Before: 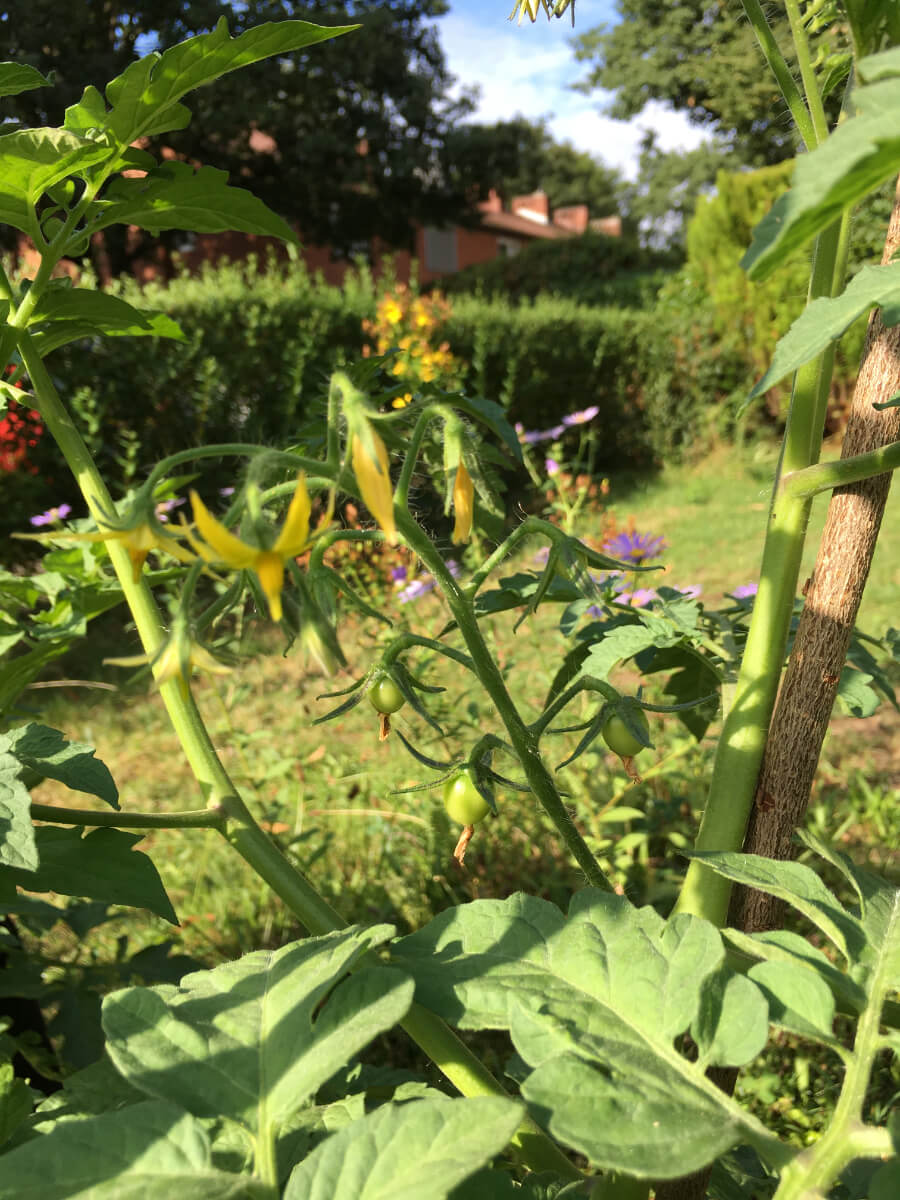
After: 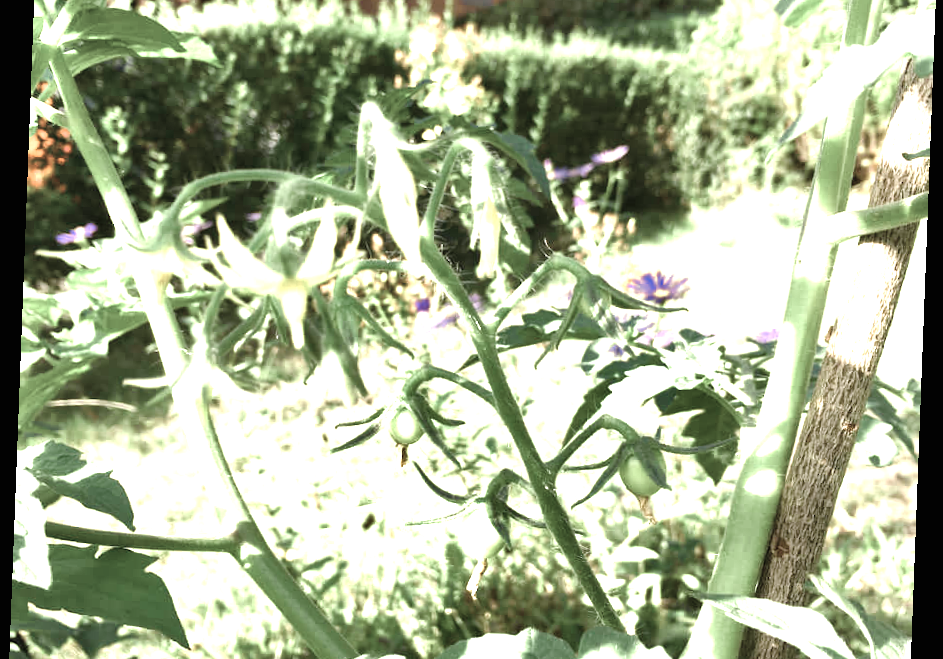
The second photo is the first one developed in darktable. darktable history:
crop and rotate: top 23.043%, bottom 23.437%
rotate and perspective: rotation 2.17°, automatic cropping off
exposure: black level correction 0, exposure 1 EV, compensate exposure bias true, compensate highlight preservation false
shadows and highlights: soften with gaussian
color zones: curves: ch0 [(0.25, 0.667) (0.758, 0.368)]; ch1 [(0.215, 0.245) (0.761, 0.373)]; ch2 [(0.247, 0.554) (0.761, 0.436)]
color balance rgb: perceptual saturation grading › global saturation 20%, perceptual saturation grading › highlights -25%, perceptual saturation grading › shadows 50%
